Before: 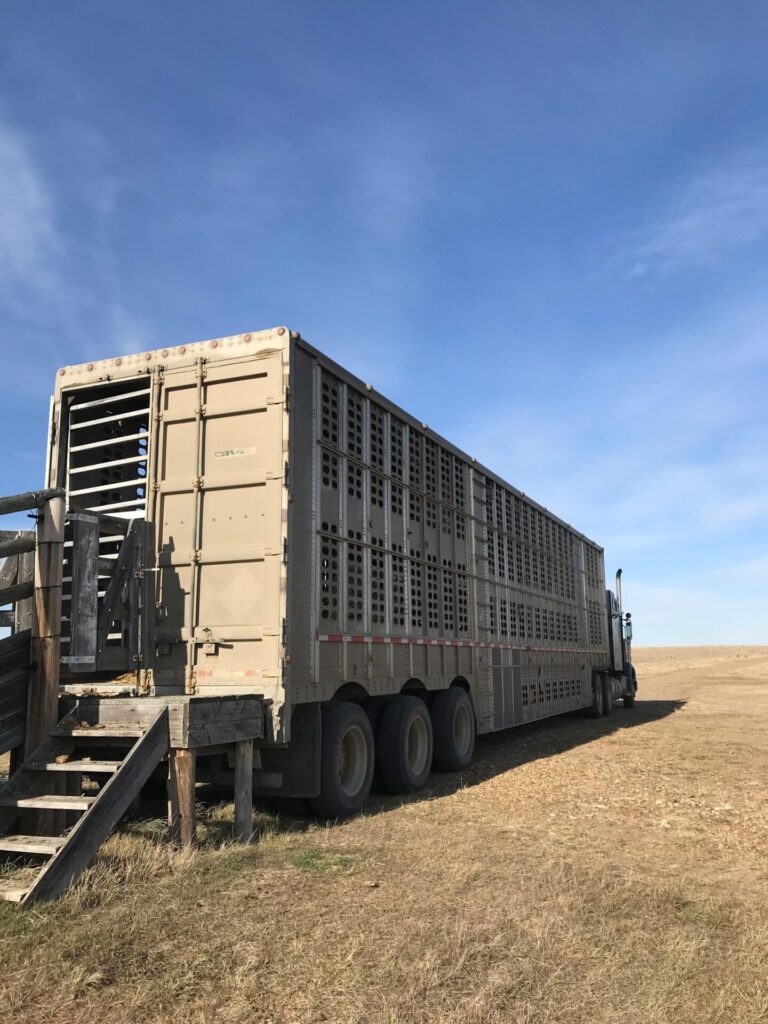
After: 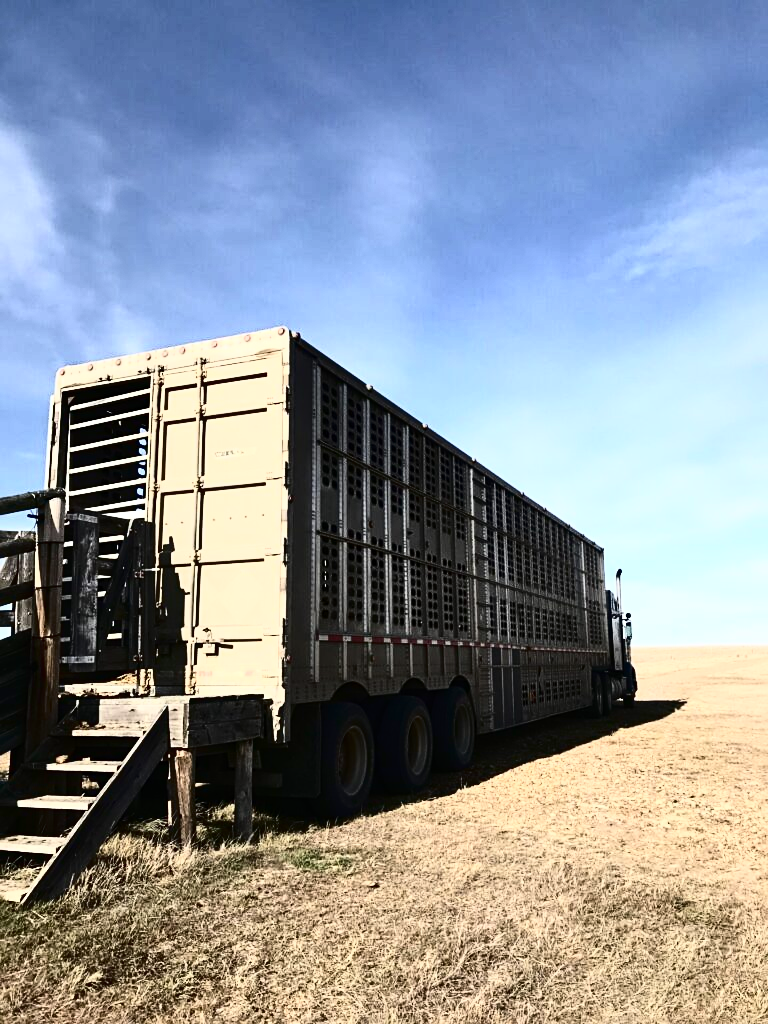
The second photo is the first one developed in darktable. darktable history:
tone curve: curves: ch0 [(0, 0) (0.003, 0.006) (0.011, 0.008) (0.025, 0.011) (0.044, 0.015) (0.069, 0.019) (0.1, 0.023) (0.136, 0.03) (0.177, 0.042) (0.224, 0.065) (0.277, 0.103) (0.335, 0.177) (0.399, 0.294) (0.468, 0.463) (0.543, 0.639) (0.623, 0.805) (0.709, 0.909) (0.801, 0.967) (0.898, 0.989) (1, 1)], color space Lab, independent channels, preserve colors none
sharpen: radius 2.513, amount 0.321
